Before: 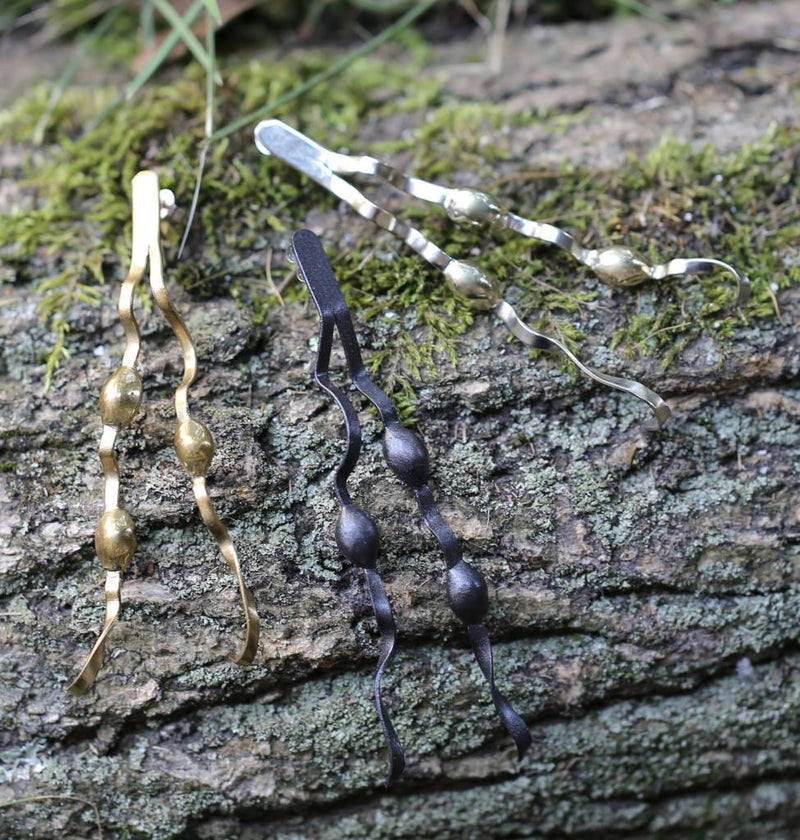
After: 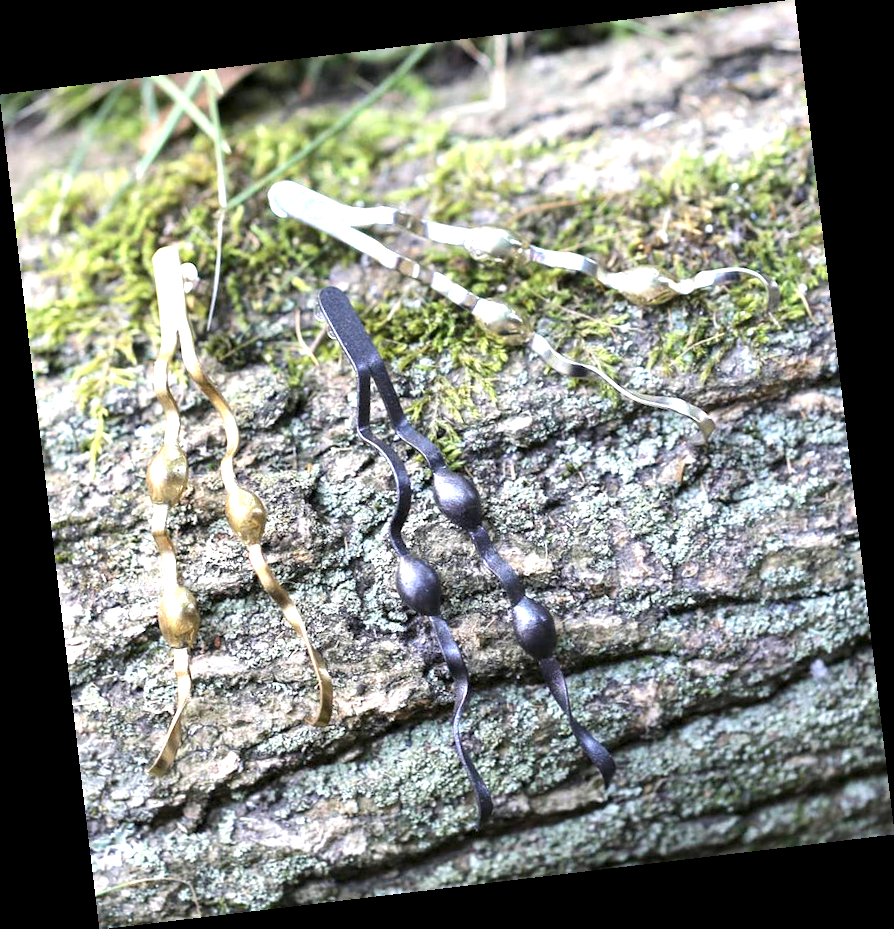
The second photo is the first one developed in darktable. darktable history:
rotate and perspective: rotation -6.83°, automatic cropping off
exposure: black level correction 0.001, exposure 1.3 EV, compensate highlight preservation false
